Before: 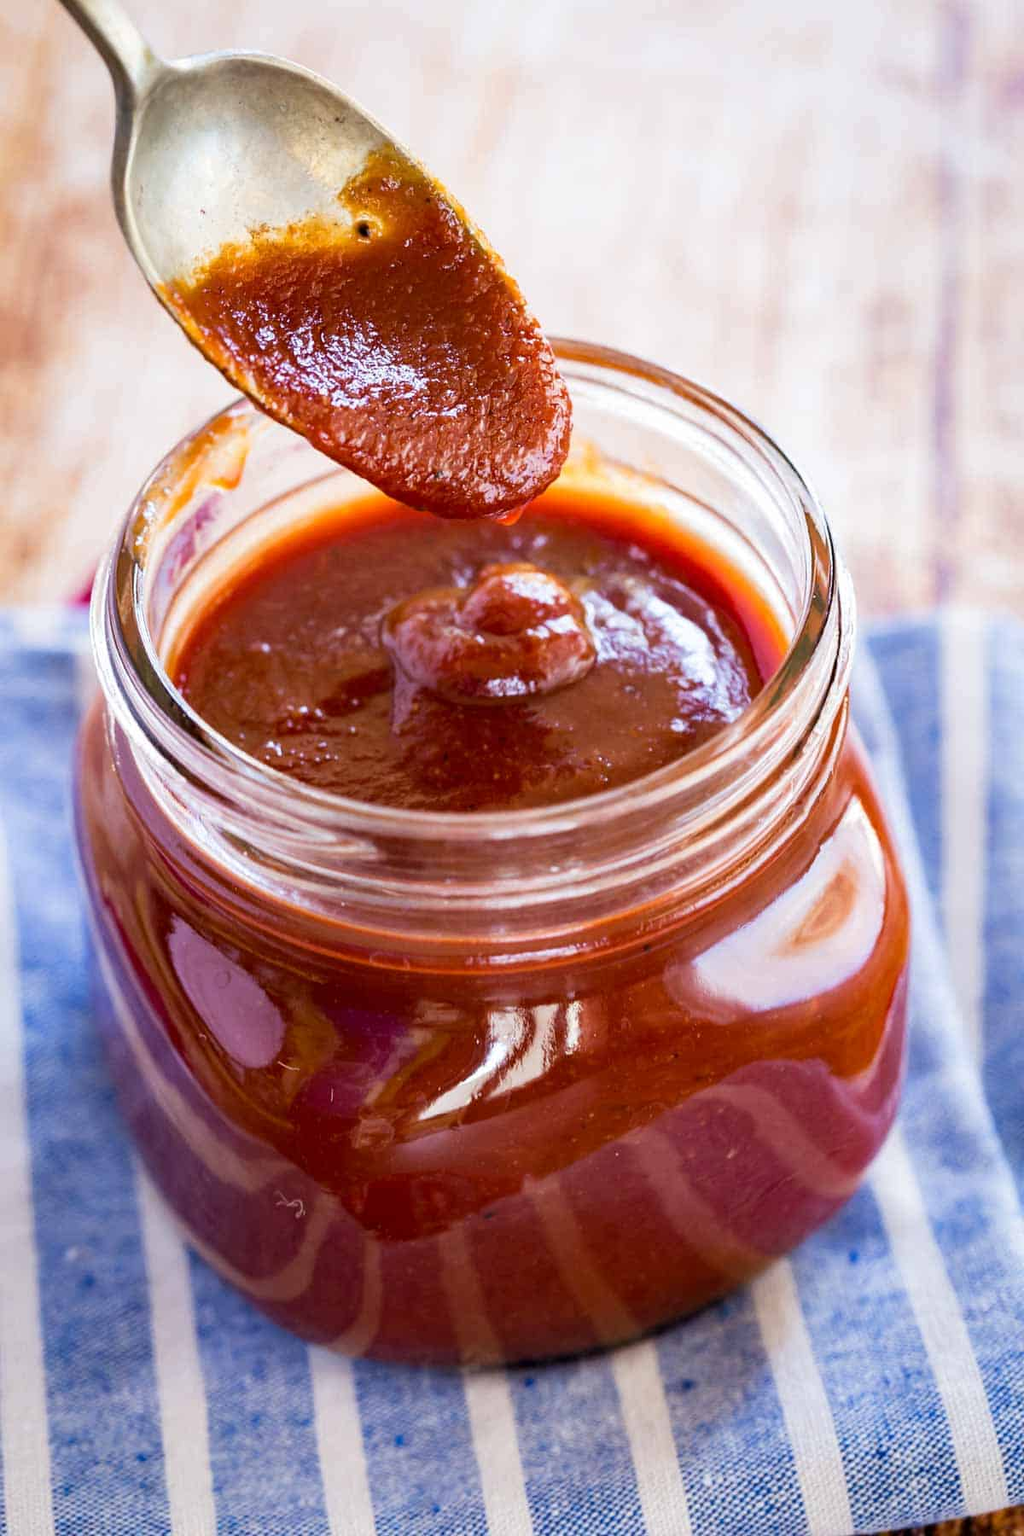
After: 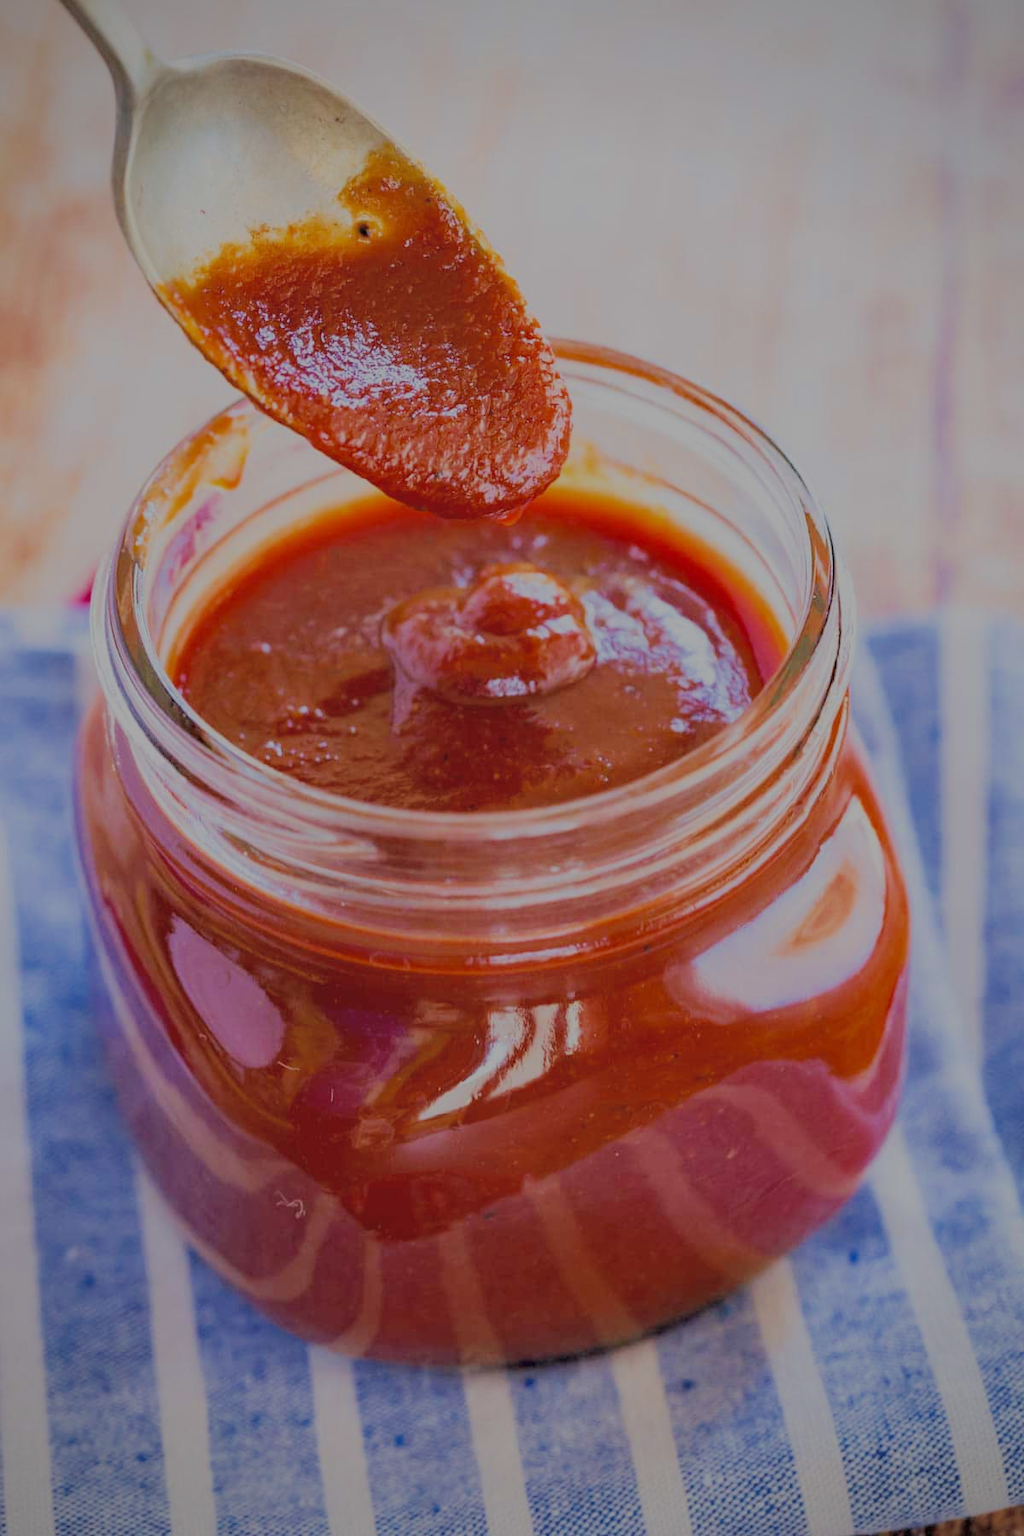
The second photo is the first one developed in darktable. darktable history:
vignetting: fall-off radius 63.9%
filmic rgb: black relative exposure -15.94 EV, white relative exposure 8 EV, threshold 5.95 EV, hardness 4.21, latitude 49.83%, contrast 0.501, color science v6 (2022), enable highlight reconstruction true
